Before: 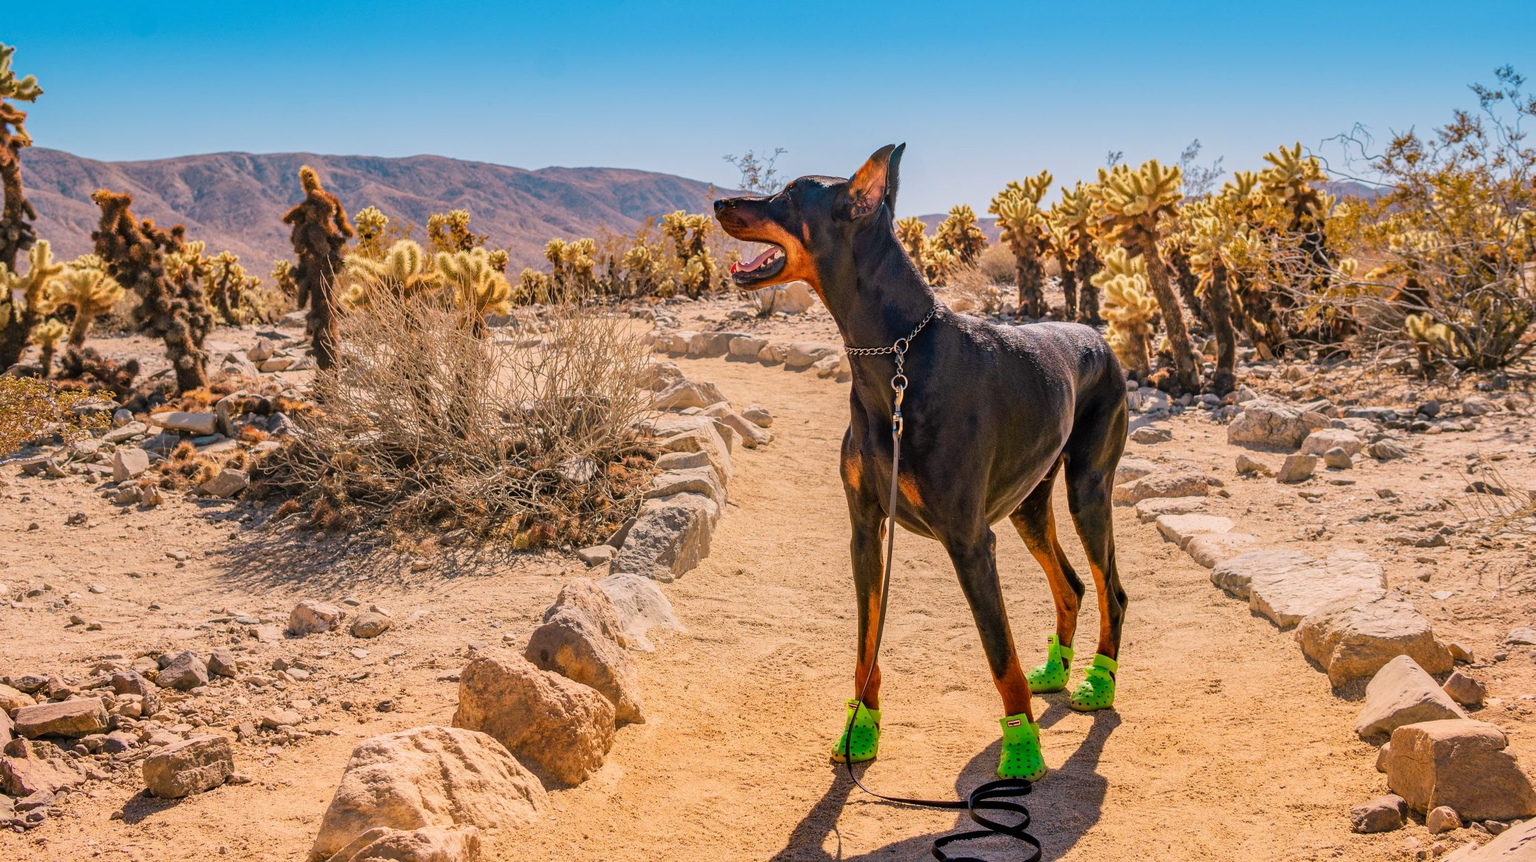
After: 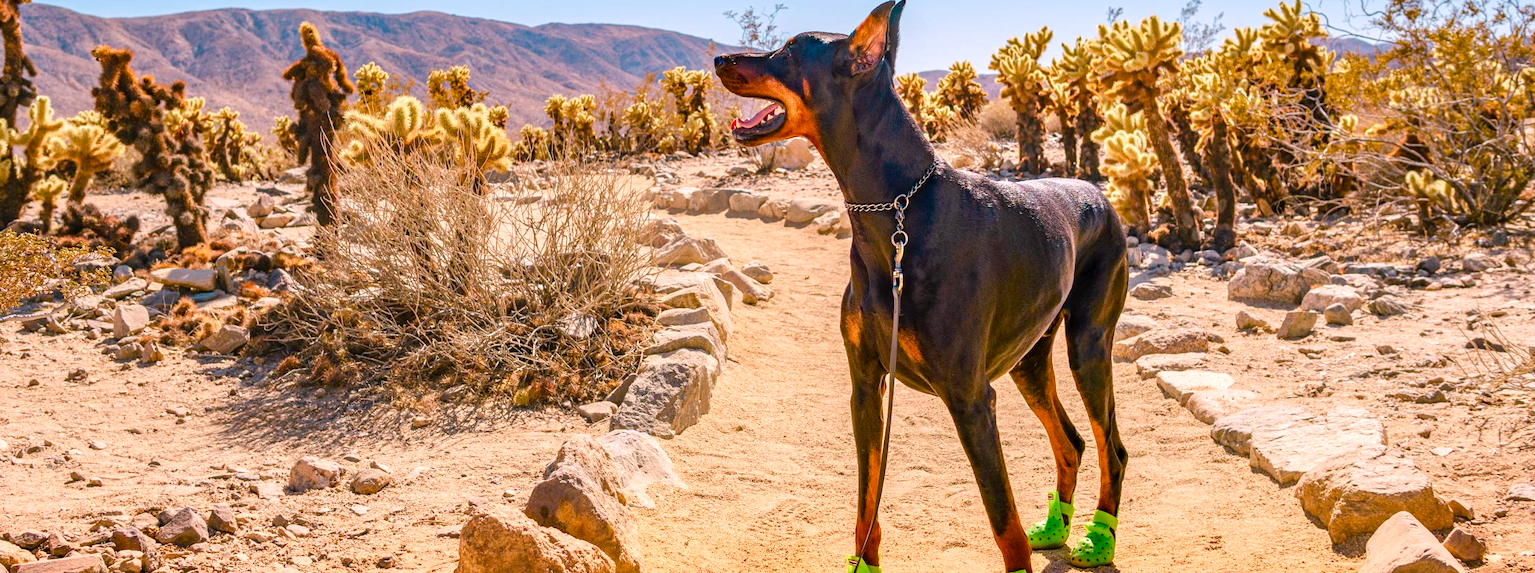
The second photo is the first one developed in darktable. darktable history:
color balance rgb: perceptual saturation grading › global saturation 25%, perceptual saturation grading › highlights -50%, perceptual saturation grading › shadows 30%, perceptual brilliance grading › global brilliance 12%, global vibrance 20%
white balance: red 1.004, blue 1.024
crop: top 16.727%, bottom 16.727%
